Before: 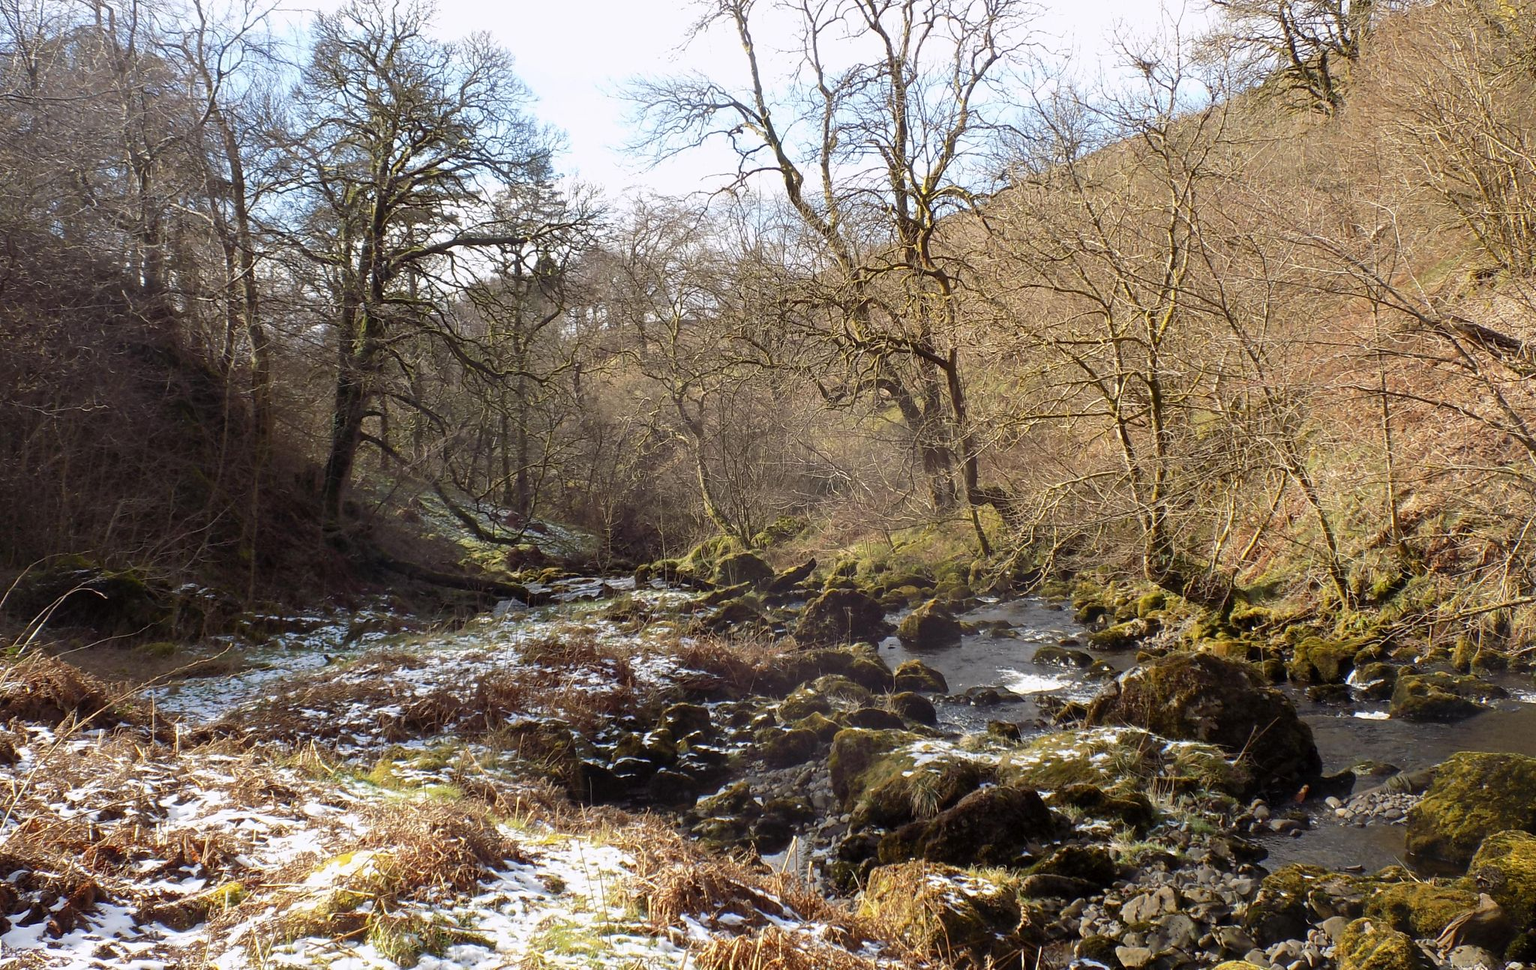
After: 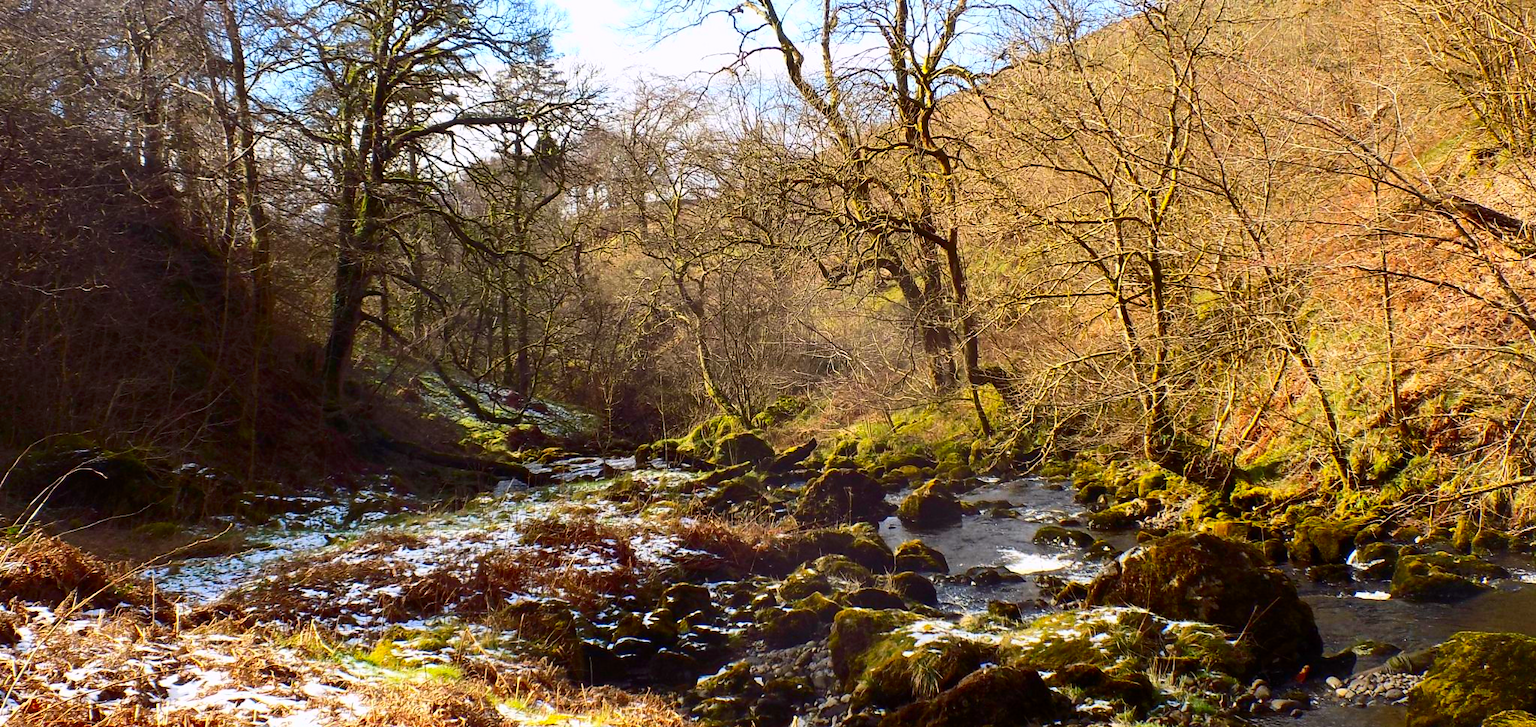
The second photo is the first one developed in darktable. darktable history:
crop and rotate: top 12.5%, bottom 12.5%
contrast brightness saturation: contrast 0.26, brightness 0.02, saturation 0.87
